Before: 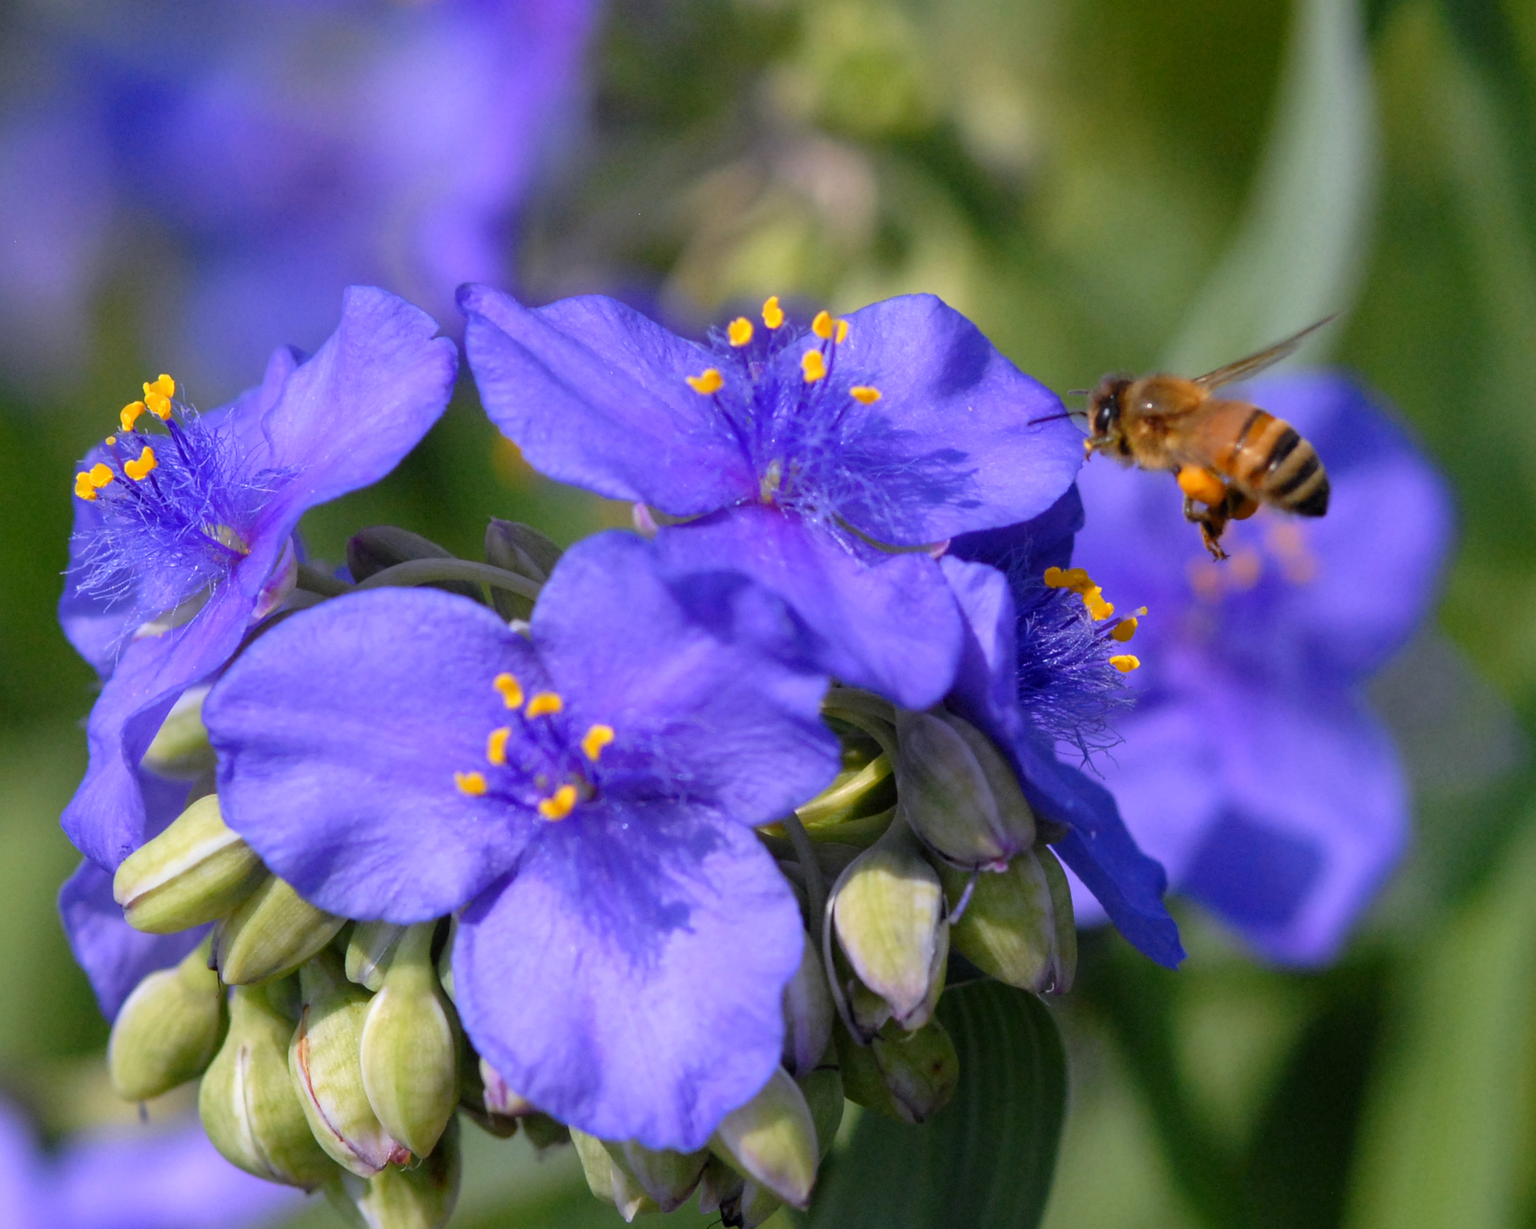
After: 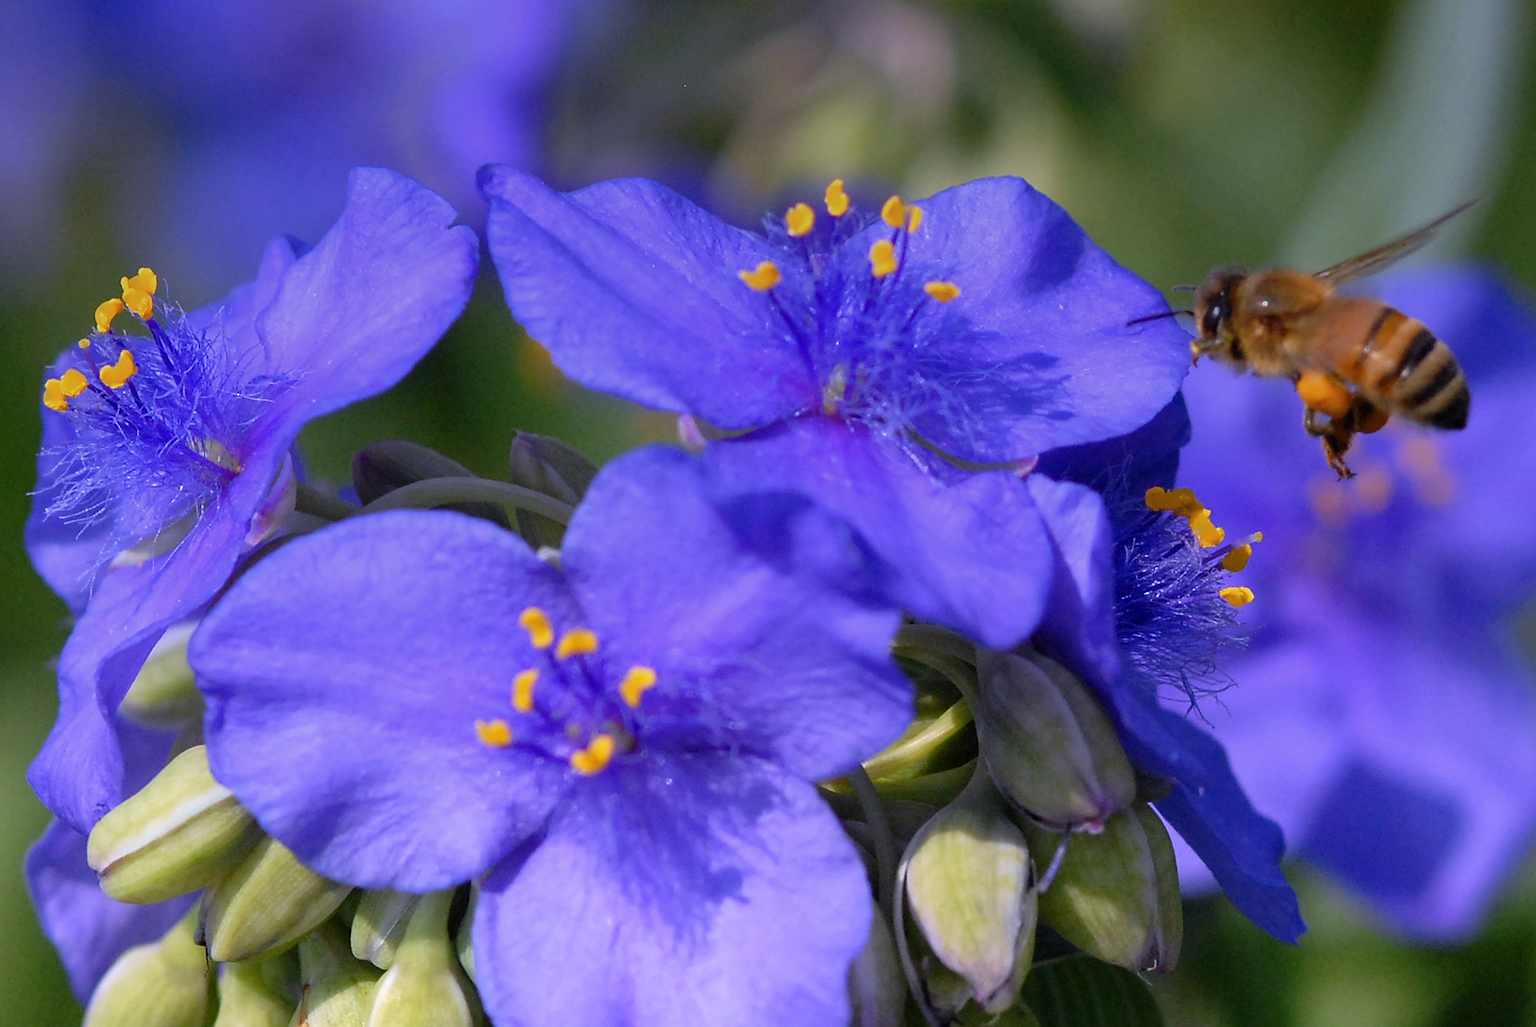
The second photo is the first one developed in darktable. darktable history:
crop and rotate: left 2.425%, top 11.305%, right 9.6%, bottom 15.08%
sharpen: radius 1.4, amount 1.25, threshold 0.7
graduated density: hue 238.83°, saturation 50%
